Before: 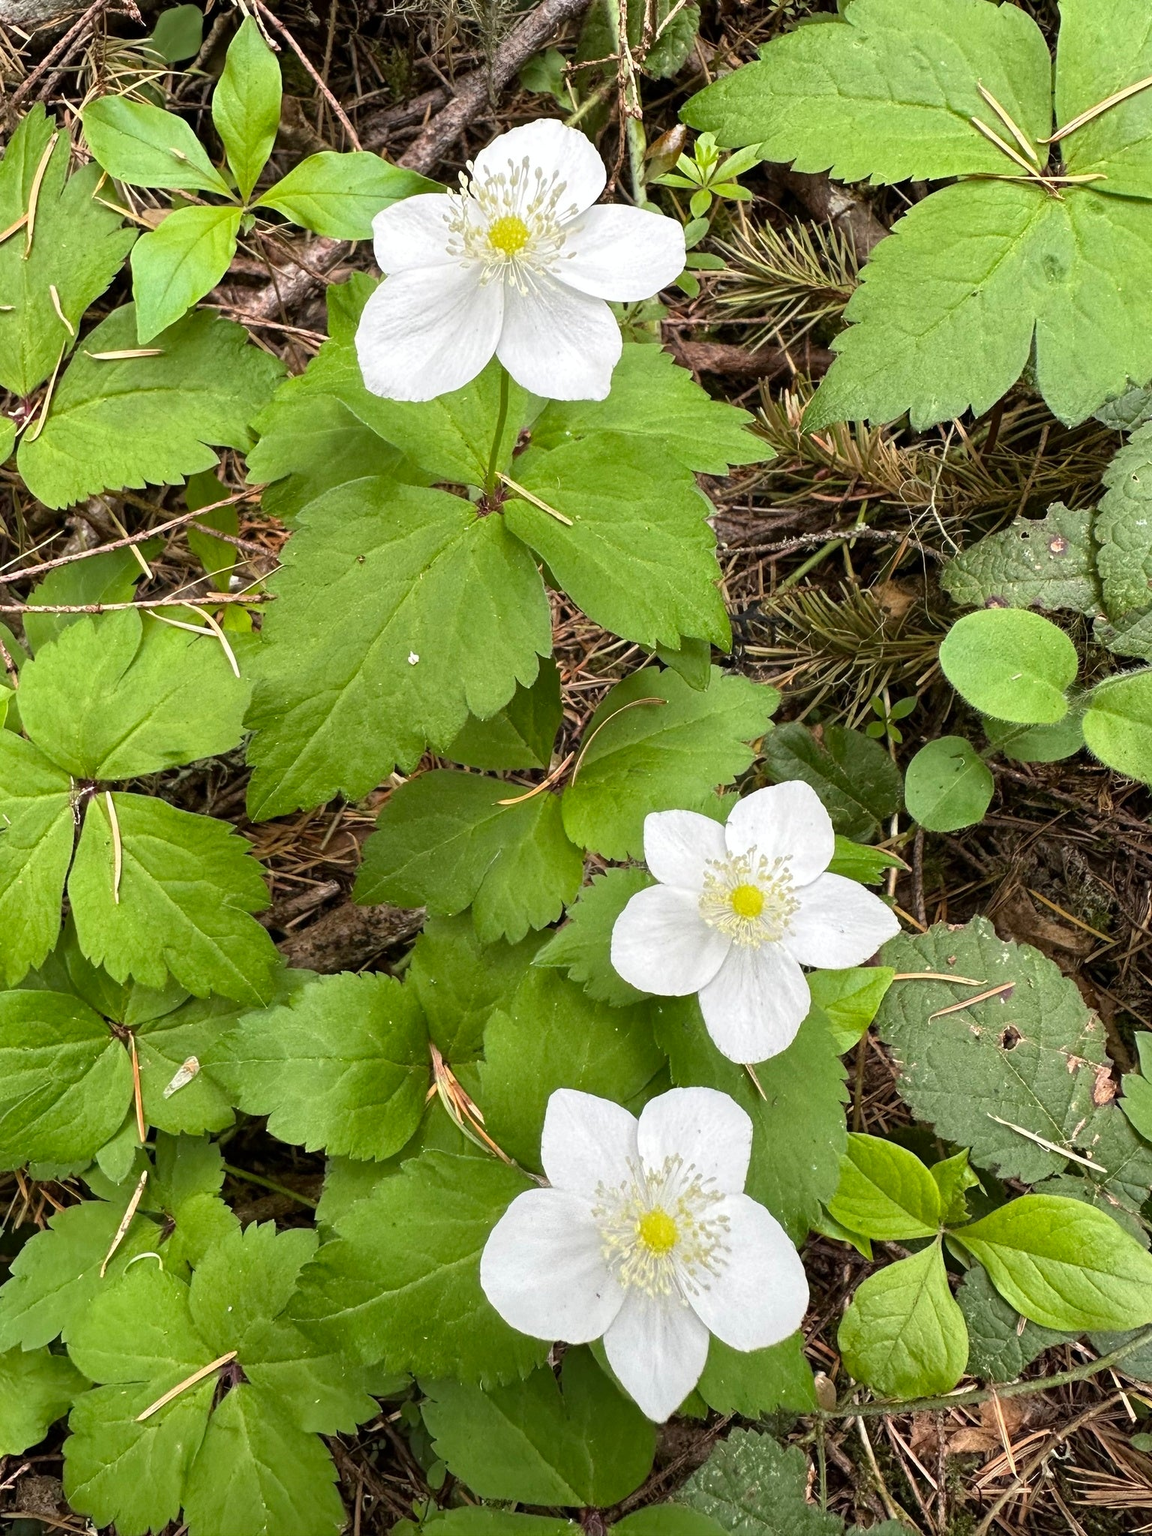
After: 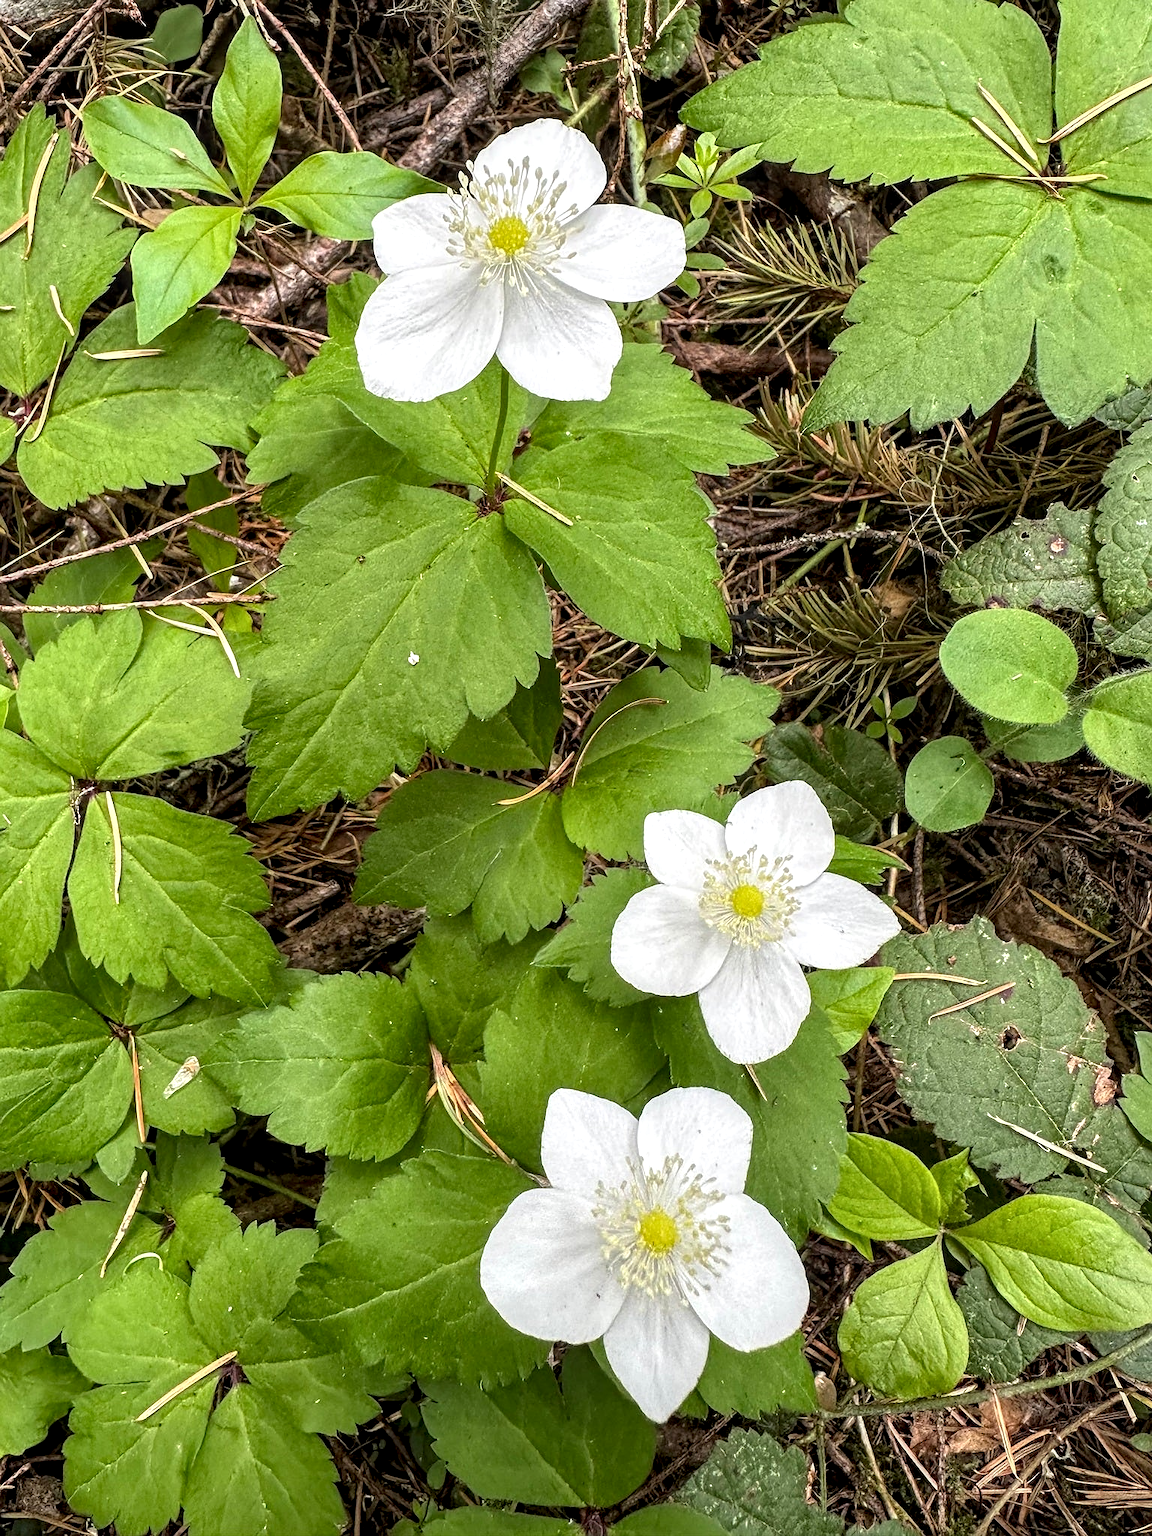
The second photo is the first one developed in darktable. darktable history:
sharpen: radius 0.994
local contrast: detail 144%
